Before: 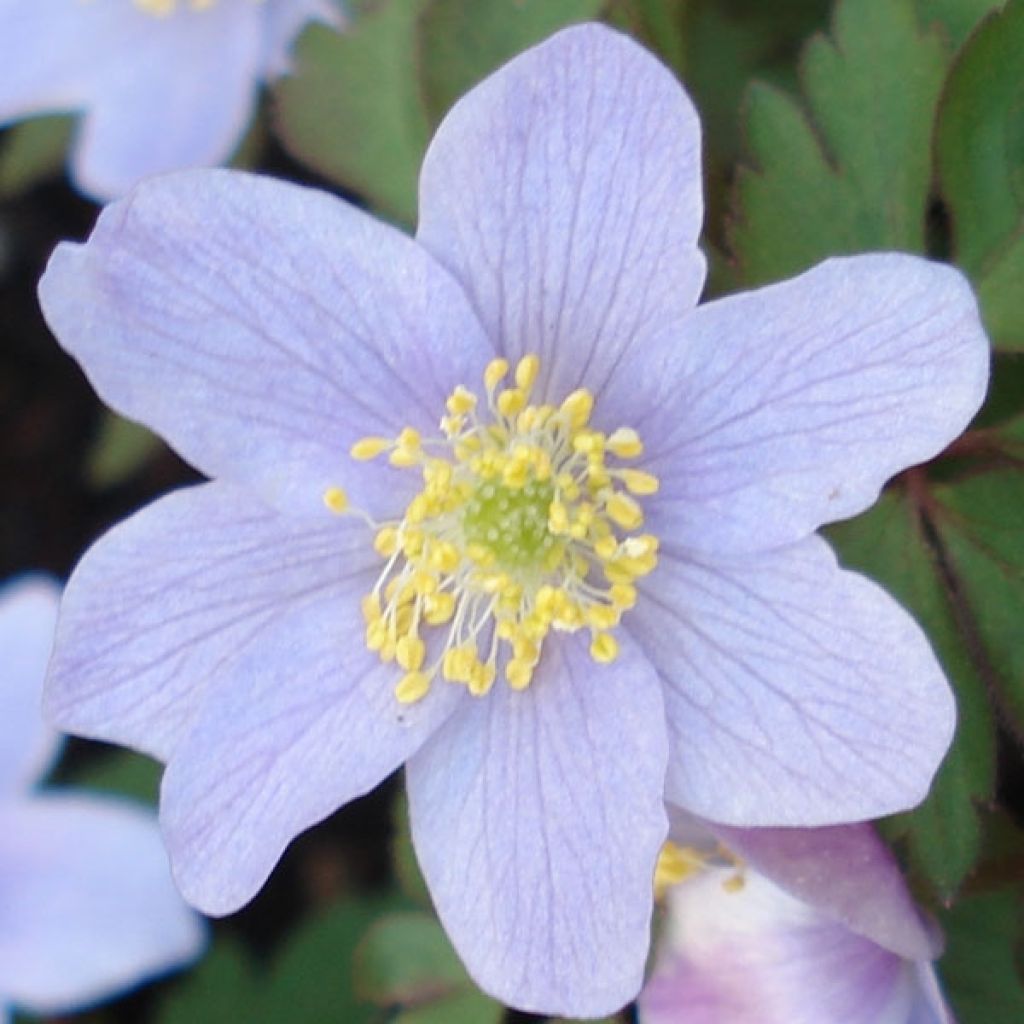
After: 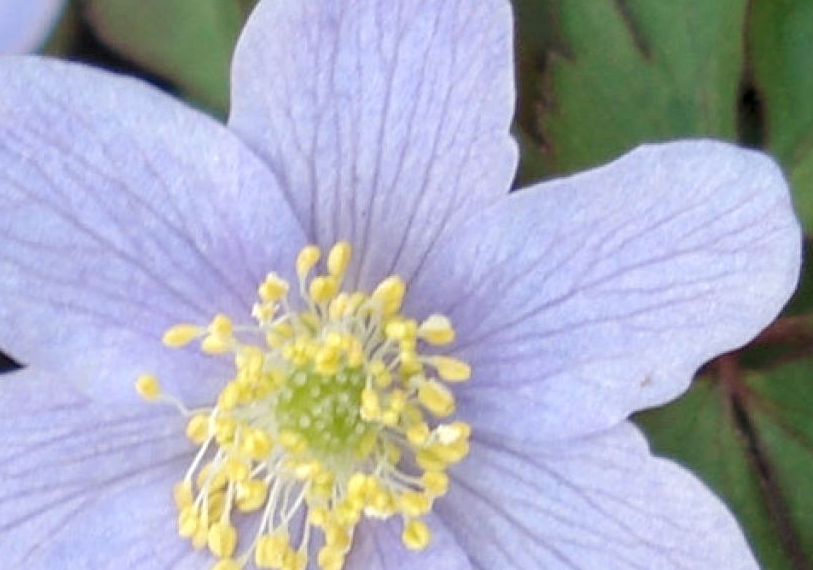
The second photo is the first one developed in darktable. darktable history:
crop: left 18.38%, top 11.092%, right 2.134%, bottom 33.217%
local contrast: detail 130%
base curve: curves: ch0 [(0, 0) (0.283, 0.295) (1, 1)], preserve colors none
